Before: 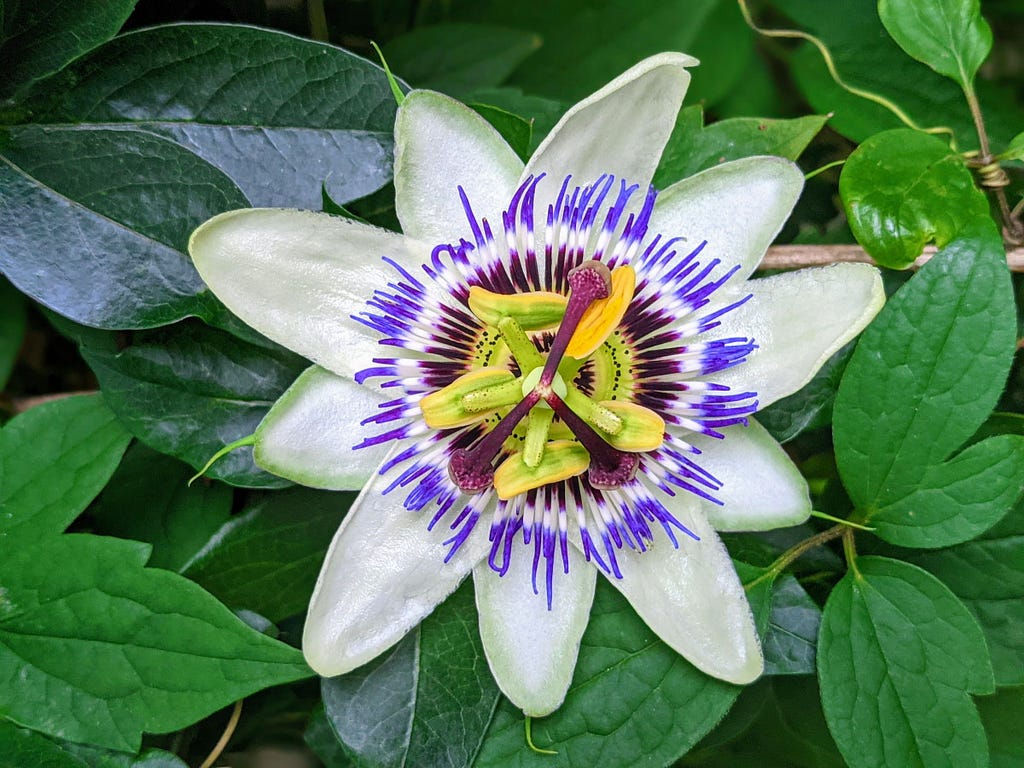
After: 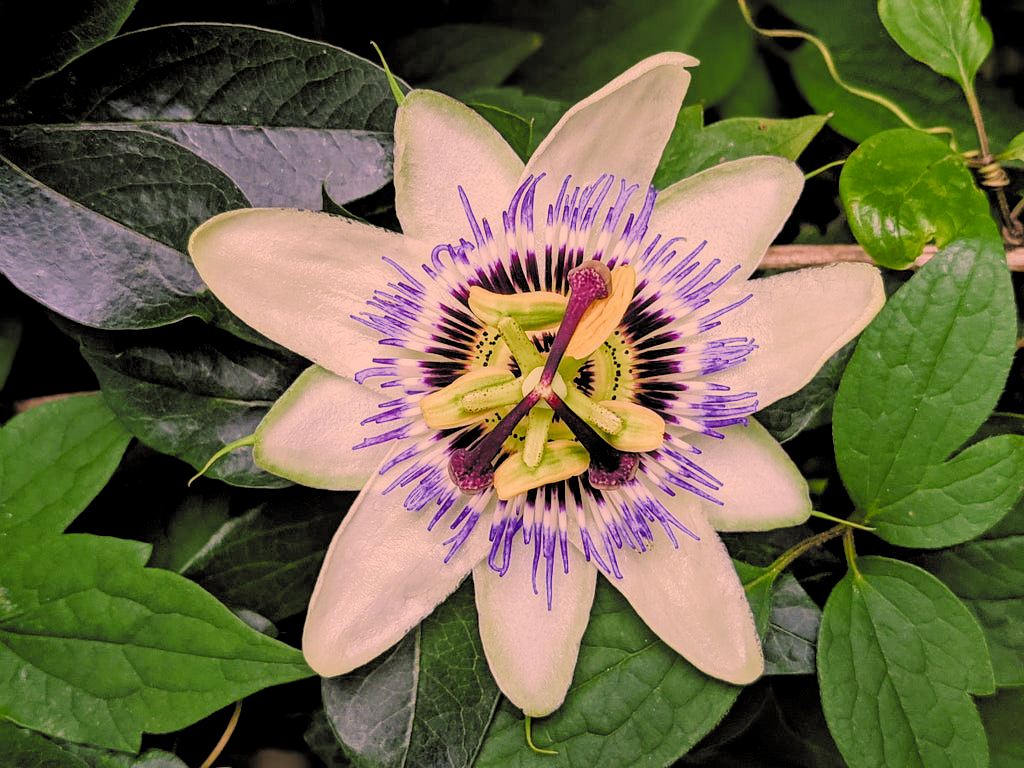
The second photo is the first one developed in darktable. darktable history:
filmic rgb: black relative exposure -3.32 EV, white relative exposure 3.46 EV, threshold 5.99 EV, hardness 2.37, contrast 1.103, color science v5 (2021), iterations of high-quality reconstruction 10, contrast in shadows safe, contrast in highlights safe, enable highlight reconstruction true
color correction: highlights a* 21.31, highlights b* 19.27
